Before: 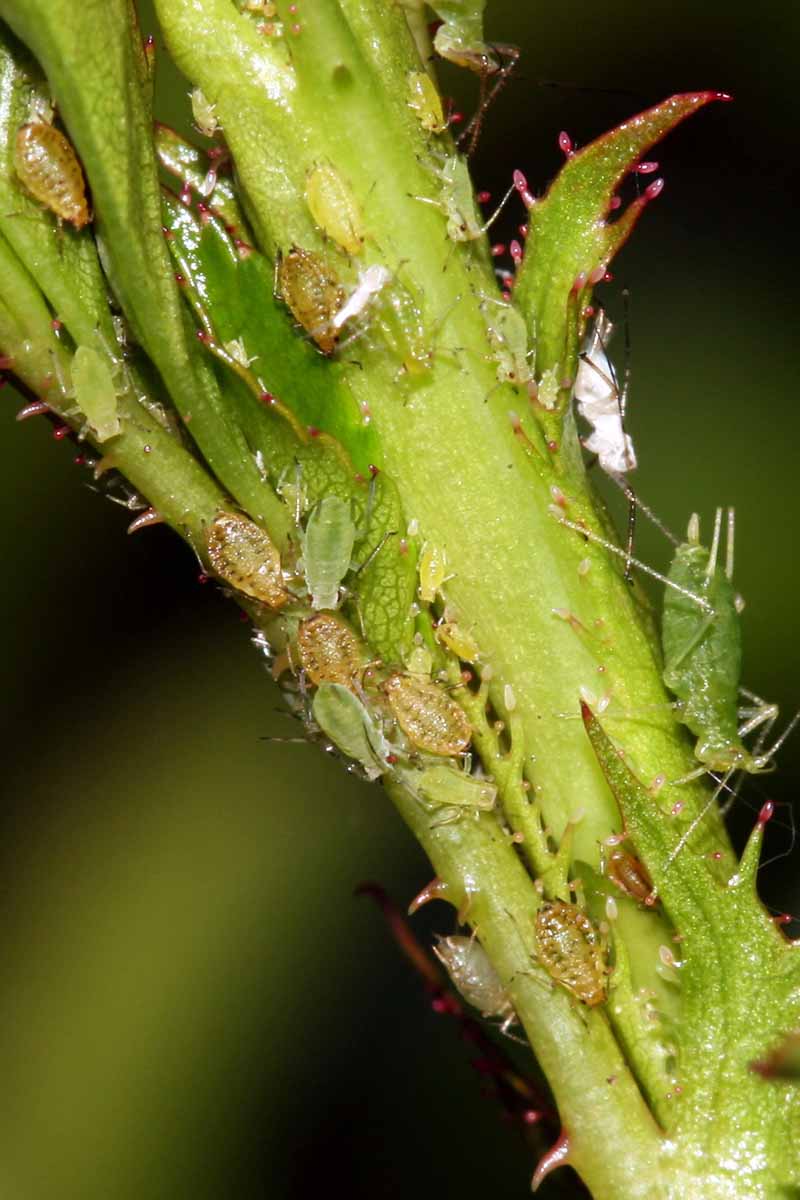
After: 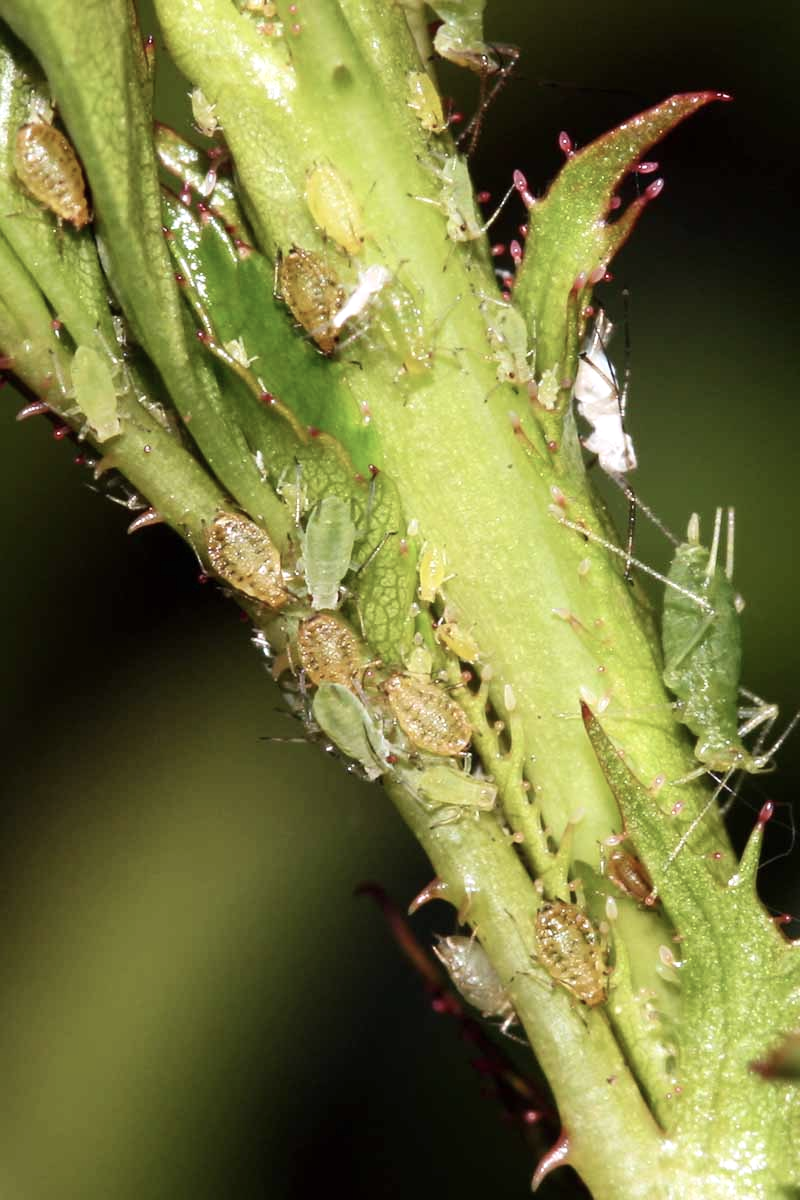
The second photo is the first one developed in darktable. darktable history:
color correction: saturation 0.8
exposure: exposure 0.131 EV, compensate highlight preservation false
contrast brightness saturation: contrast 0.15, brightness 0.05
